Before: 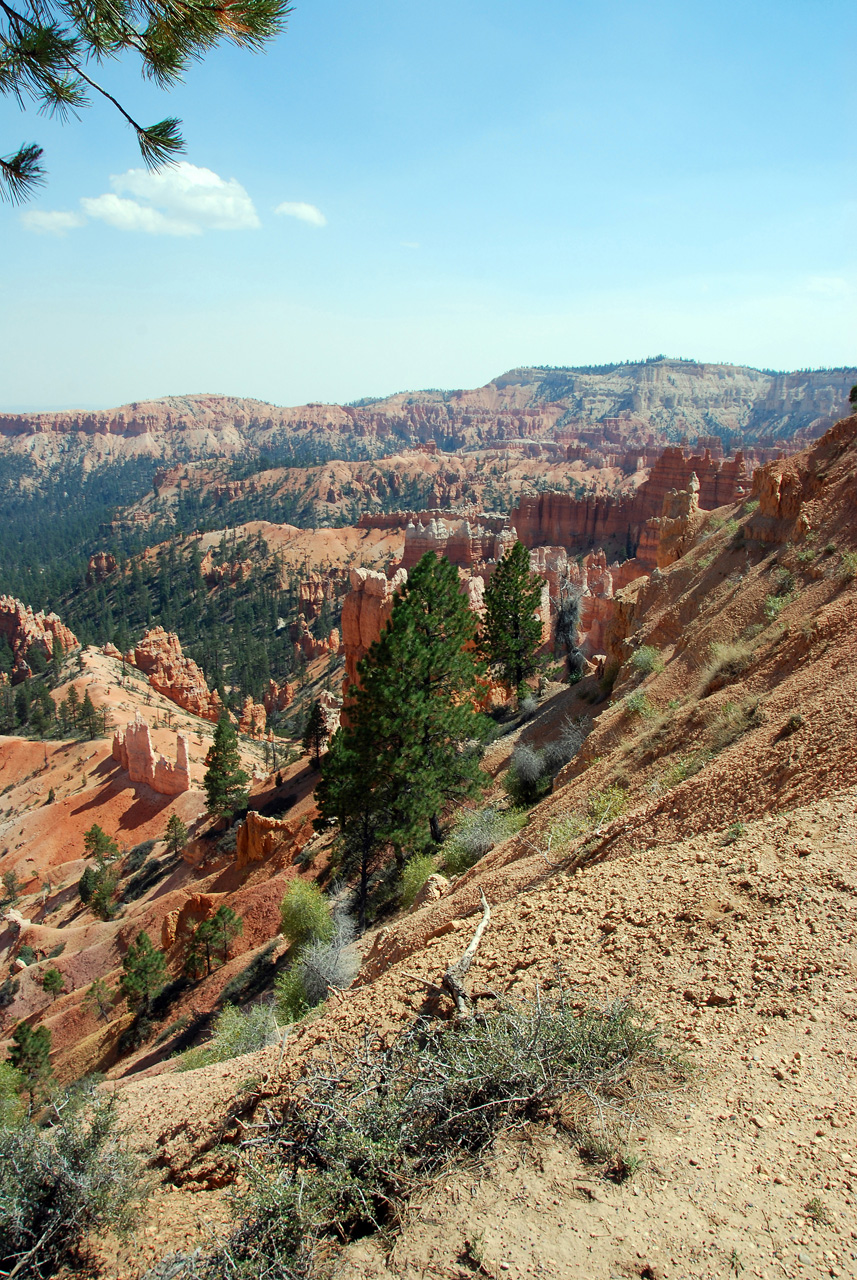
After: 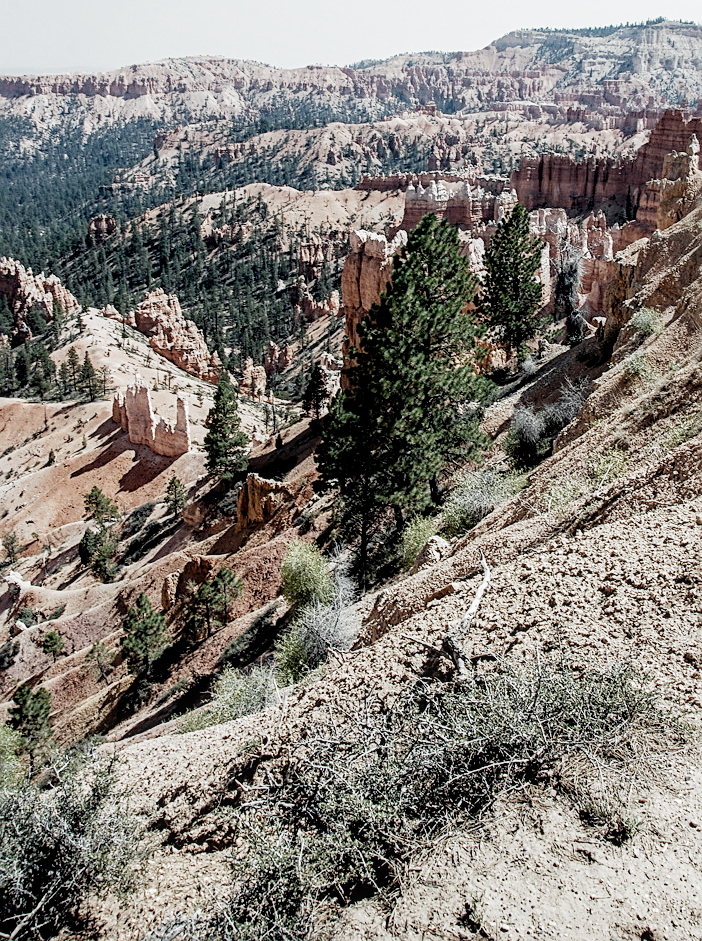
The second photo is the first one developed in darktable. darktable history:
crop: top 26.415%, right 18.003%
local contrast: detail 130%
haze removal: compatibility mode true
exposure: black level correction 0, compensate exposure bias true, compensate highlight preservation false
sharpen: on, module defaults
color calibration: illuminant as shot in camera, x 0.358, y 0.373, temperature 4628.91 K
filmic rgb: black relative exposure -5.1 EV, white relative exposure 3.95 EV, hardness 2.9, contrast 1.2, highlights saturation mix -28.77%, preserve chrominance no, color science v5 (2021)
